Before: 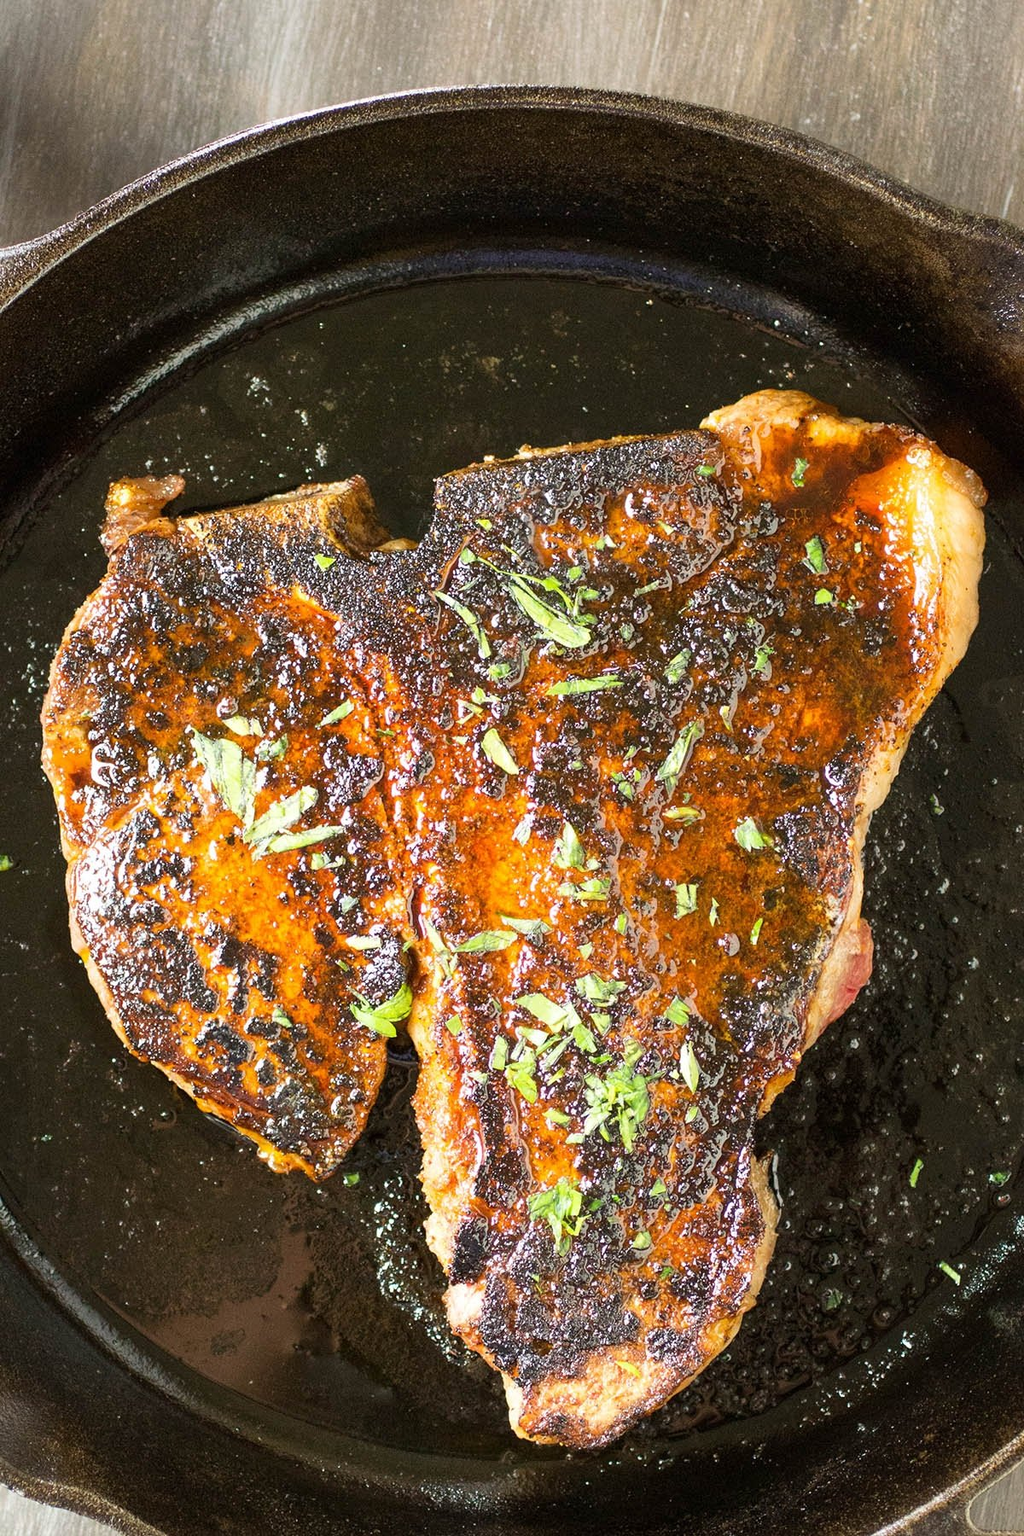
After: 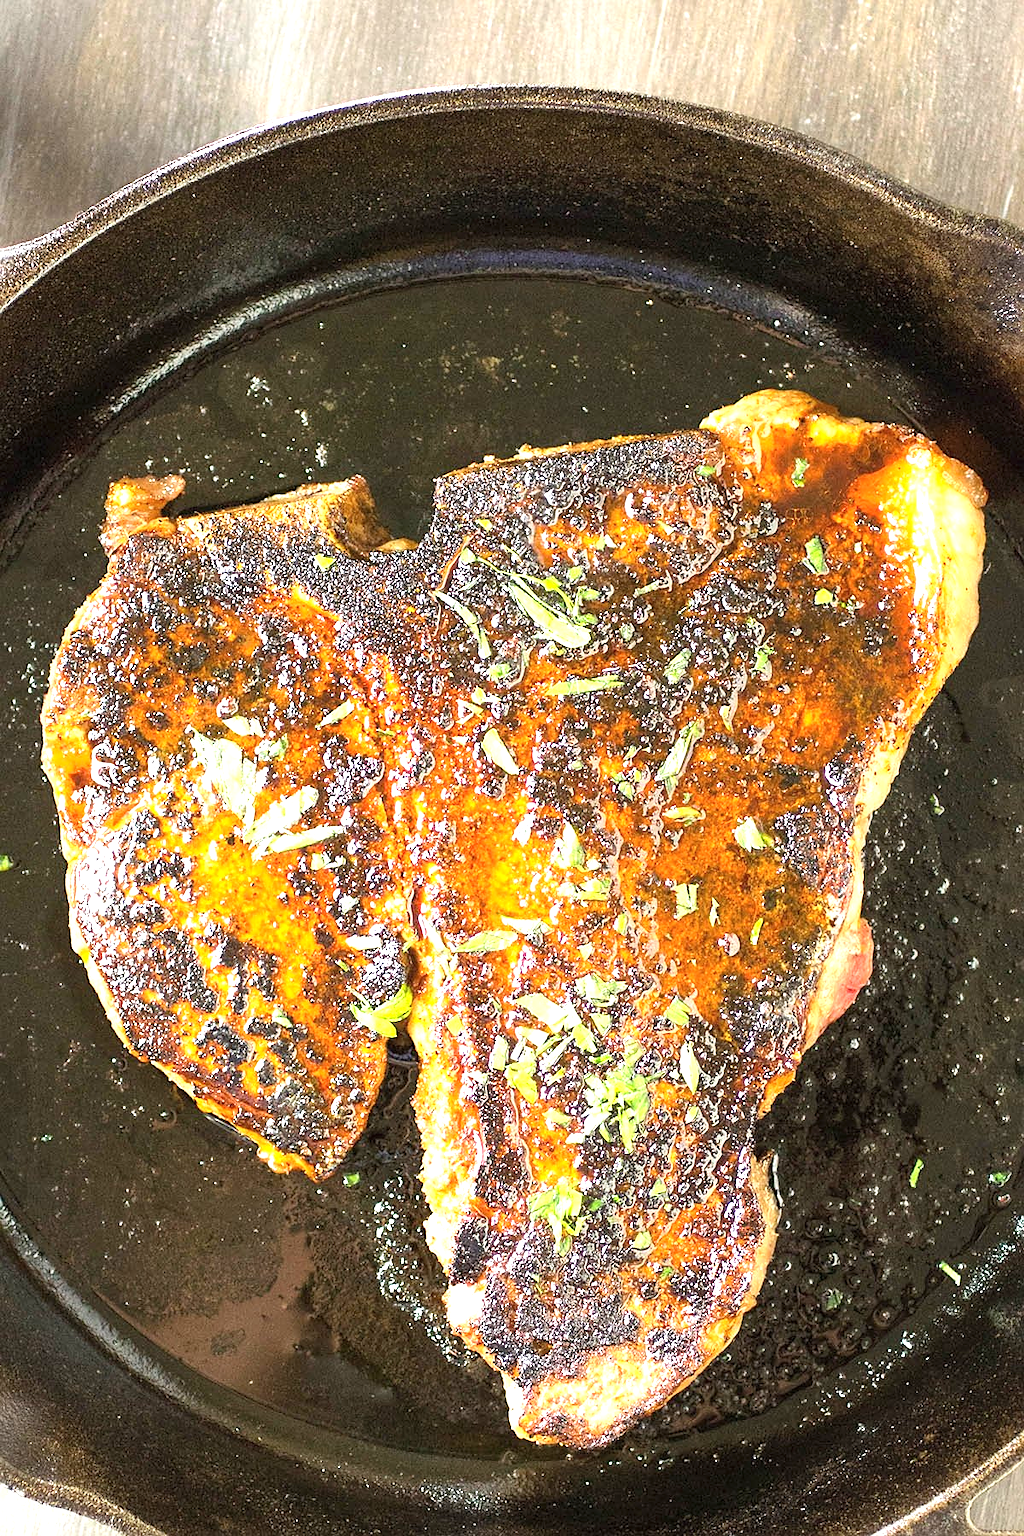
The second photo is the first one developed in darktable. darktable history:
contrast brightness saturation: contrast 0.049, brightness 0.059, saturation 0.012
exposure: exposure 0.939 EV, compensate highlight preservation false
sharpen: radius 1.442, amount 0.401, threshold 1.476
